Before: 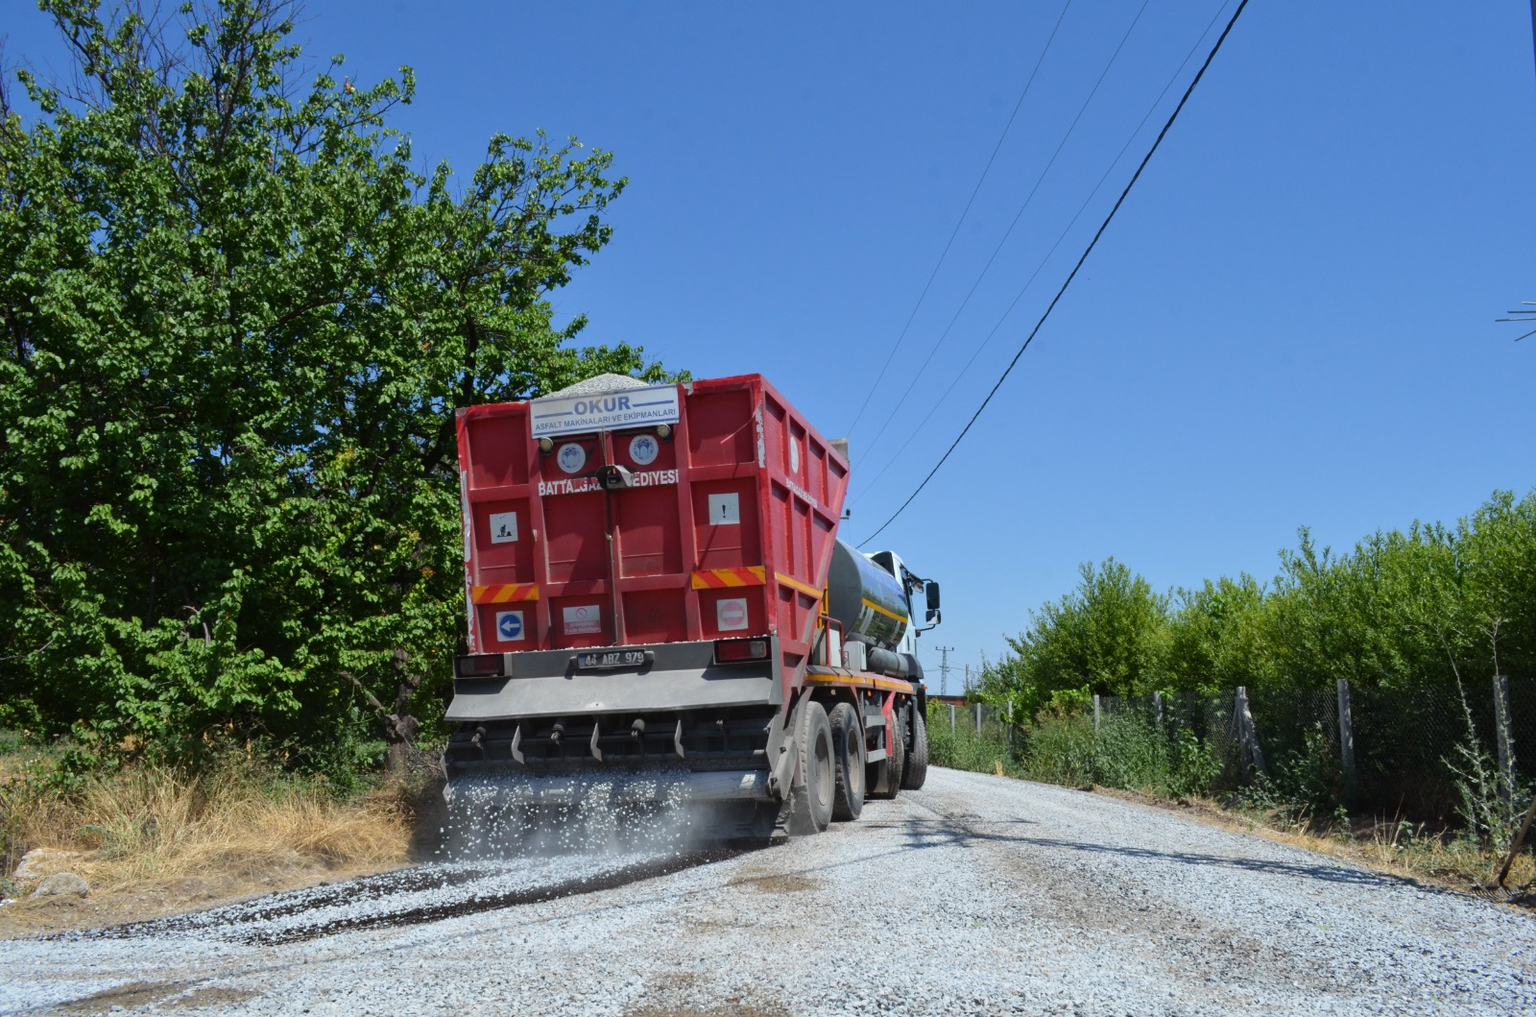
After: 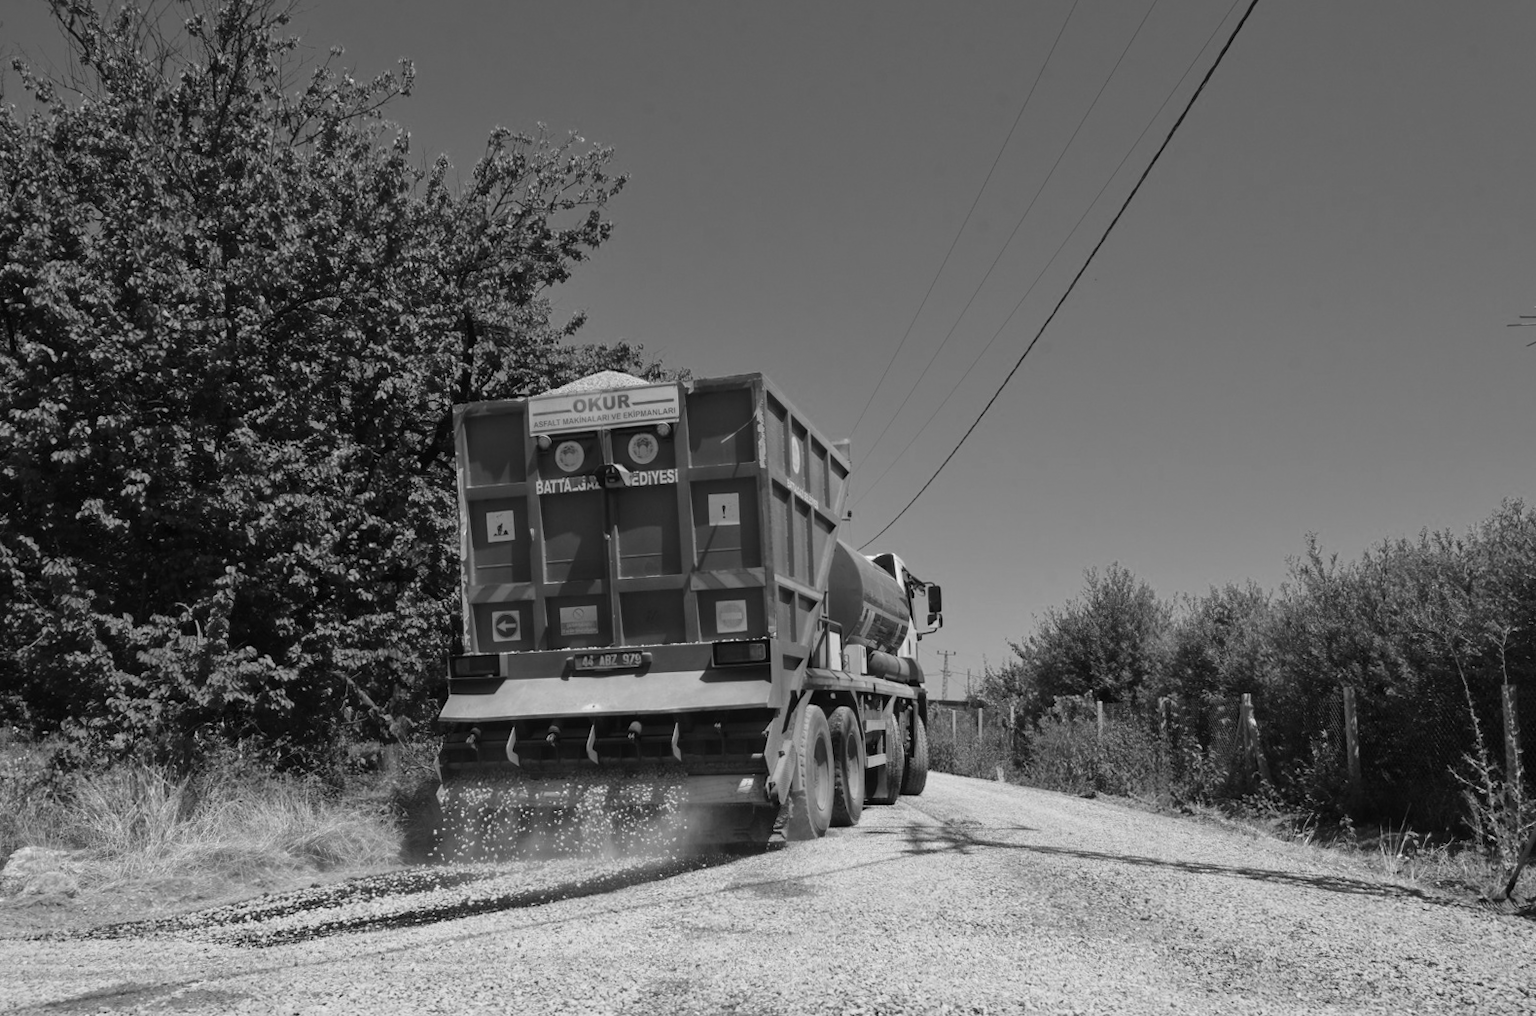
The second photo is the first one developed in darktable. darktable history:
monochrome: a 2.21, b -1.33, size 2.2
shadows and highlights: radius 331.84, shadows 53.55, highlights -100, compress 94.63%, highlights color adjustment 73.23%, soften with gaussian
color zones: curves: ch0 [(0, 0.5) (0.125, 0.4) (0.25, 0.5) (0.375, 0.4) (0.5, 0.4) (0.625, 0.35) (0.75, 0.35) (0.875, 0.5)]; ch1 [(0, 0.35) (0.125, 0.45) (0.25, 0.35) (0.375, 0.35) (0.5, 0.35) (0.625, 0.35) (0.75, 0.45) (0.875, 0.35)]; ch2 [(0, 0.6) (0.125, 0.5) (0.25, 0.5) (0.375, 0.6) (0.5, 0.6) (0.625, 0.5) (0.75, 0.5) (0.875, 0.5)]
crop and rotate: angle -0.5°
